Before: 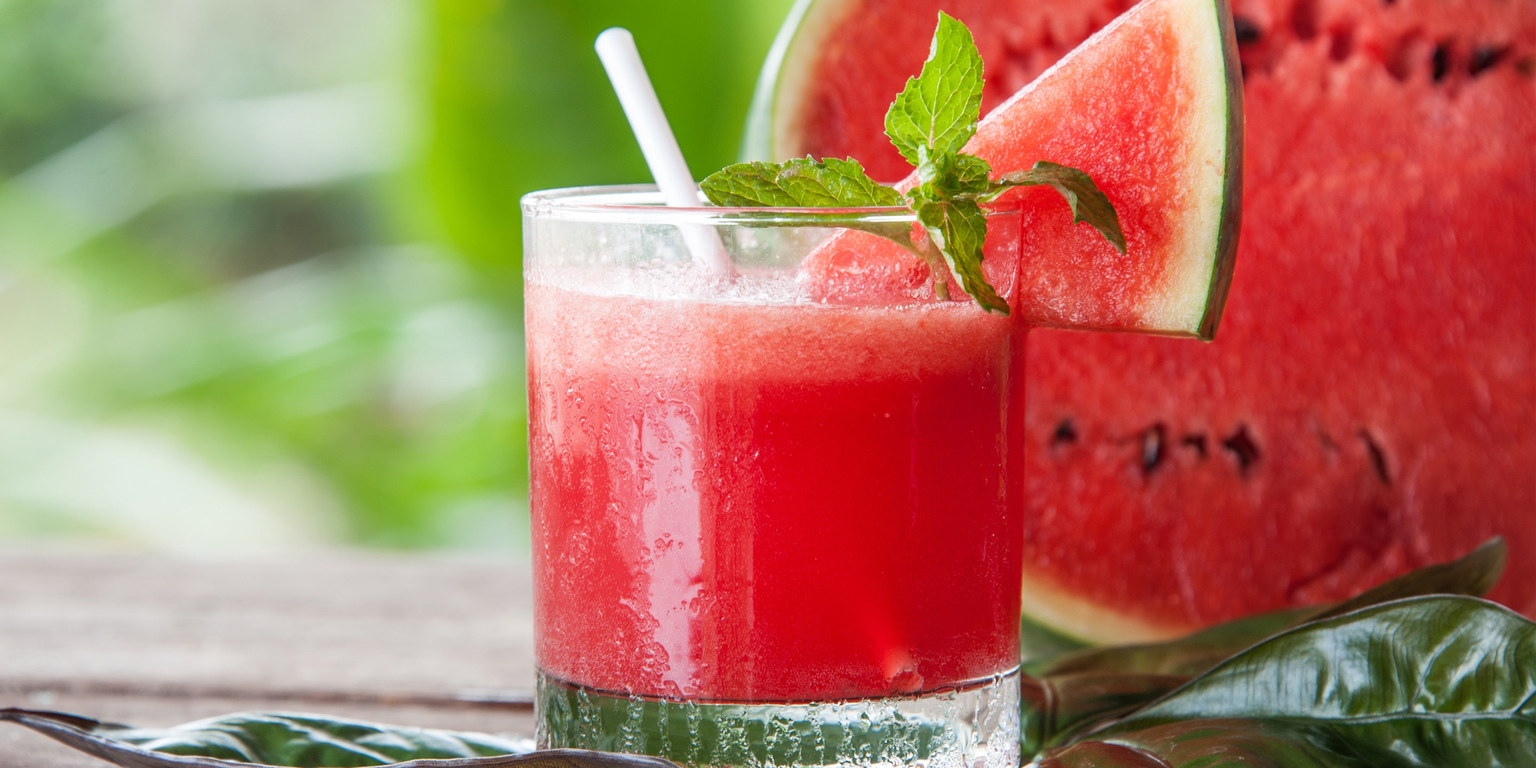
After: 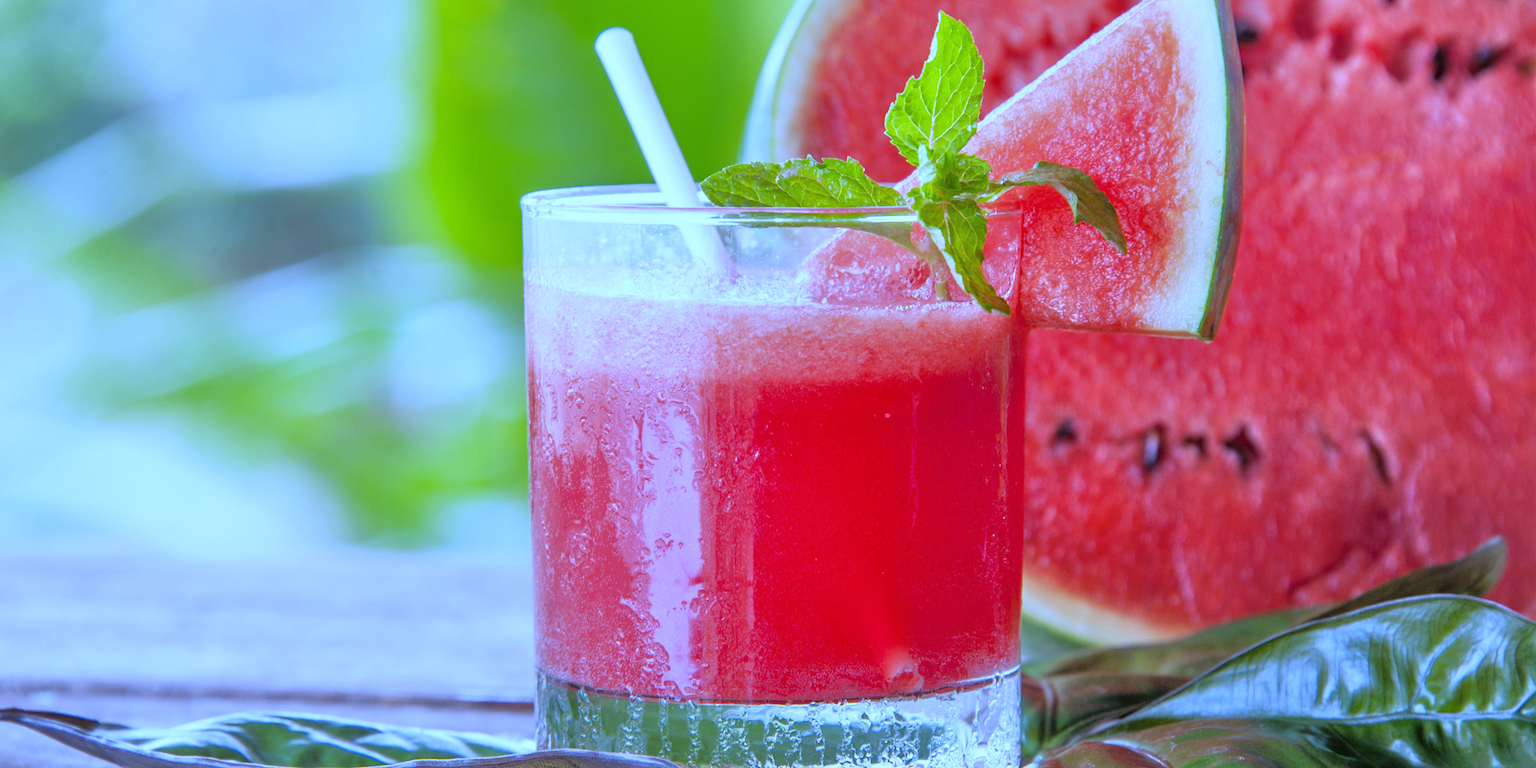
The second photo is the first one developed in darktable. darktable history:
tone equalizer: -7 EV 0.15 EV, -6 EV 0.6 EV, -5 EV 1.15 EV, -4 EV 1.33 EV, -3 EV 1.15 EV, -2 EV 0.6 EV, -1 EV 0.15 EV, mask exposure compensation -0.5 EV
white balance: red 0.766, blue 1.537
